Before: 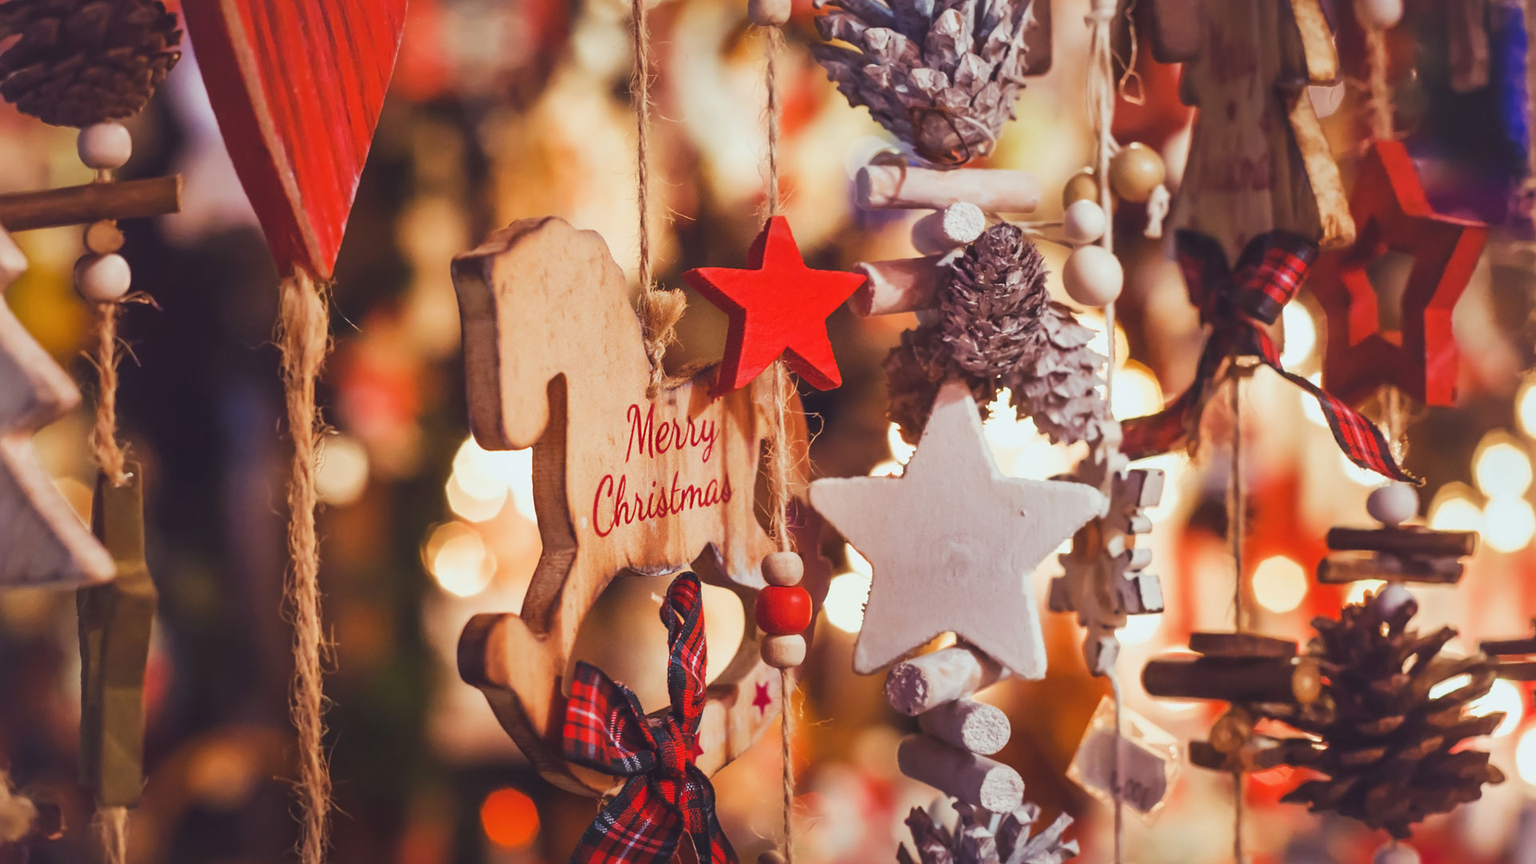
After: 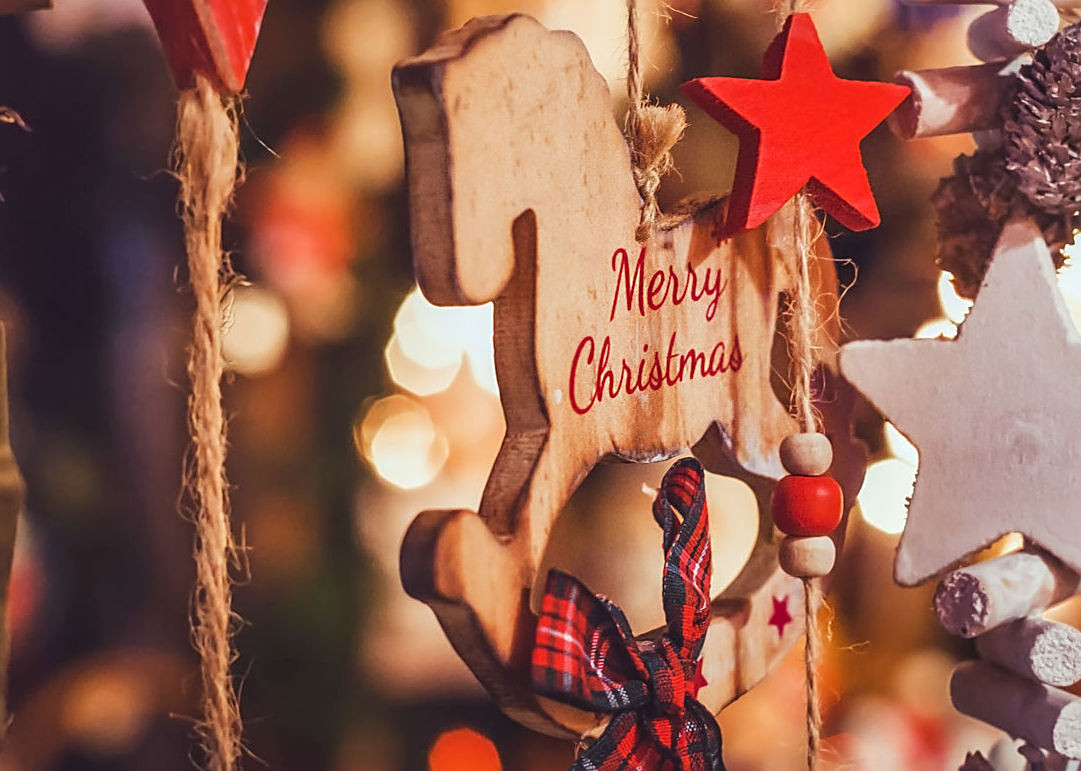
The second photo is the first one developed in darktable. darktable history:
sharpen: on, module defaults
local contrast: on, module defaults
crop: left 8.966%, top 23.852%, right 34.699%, bottom 4.703%
